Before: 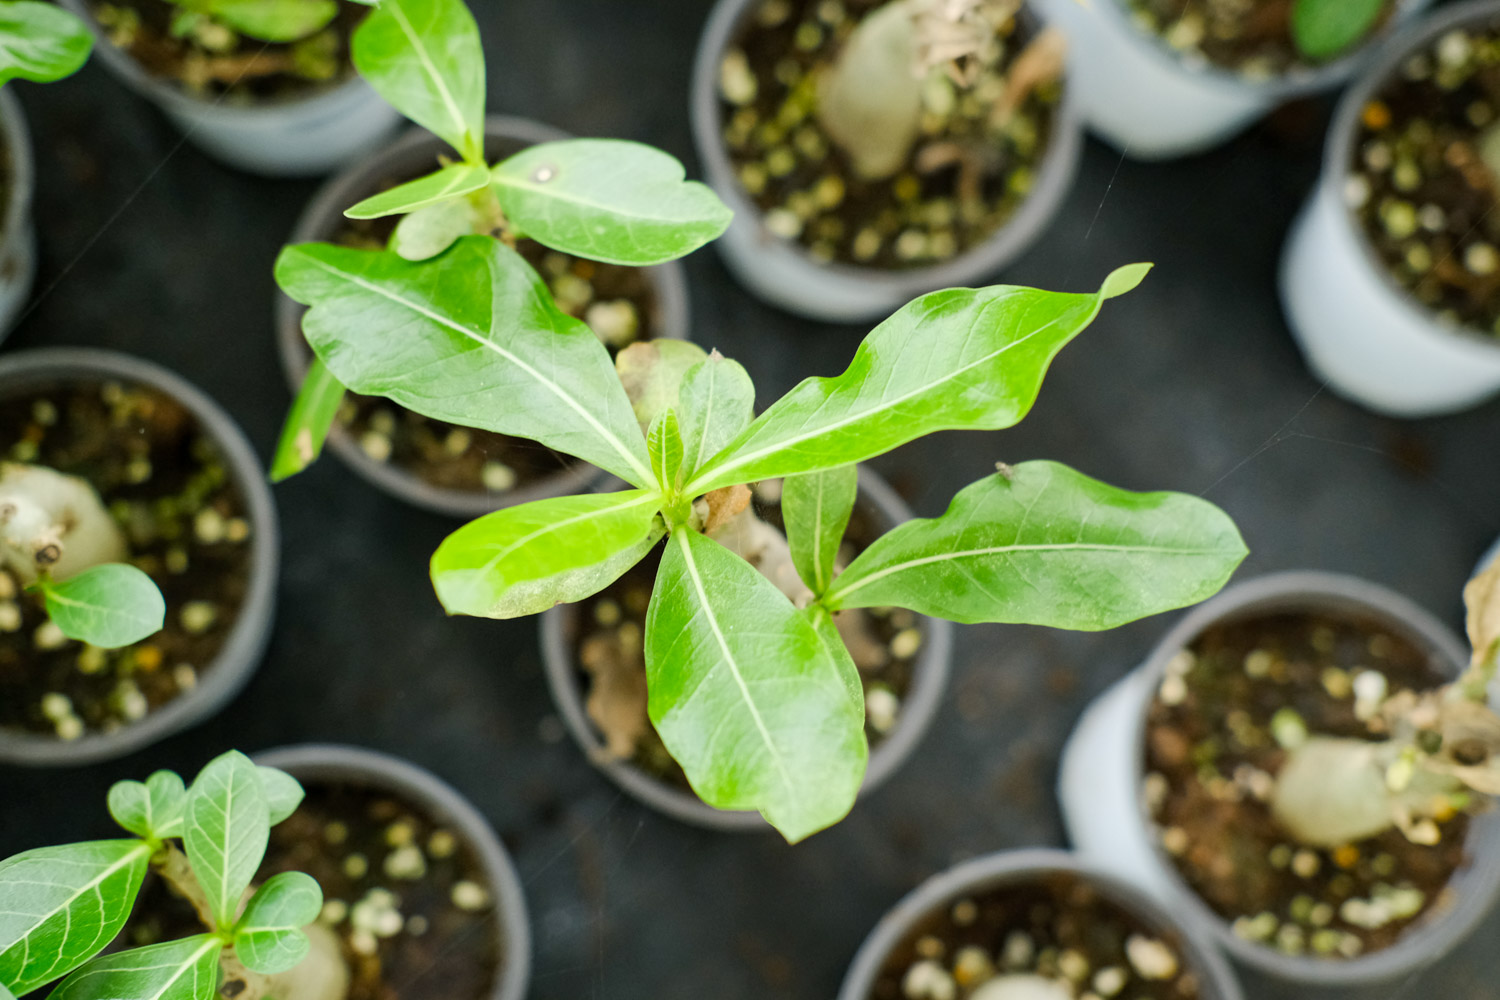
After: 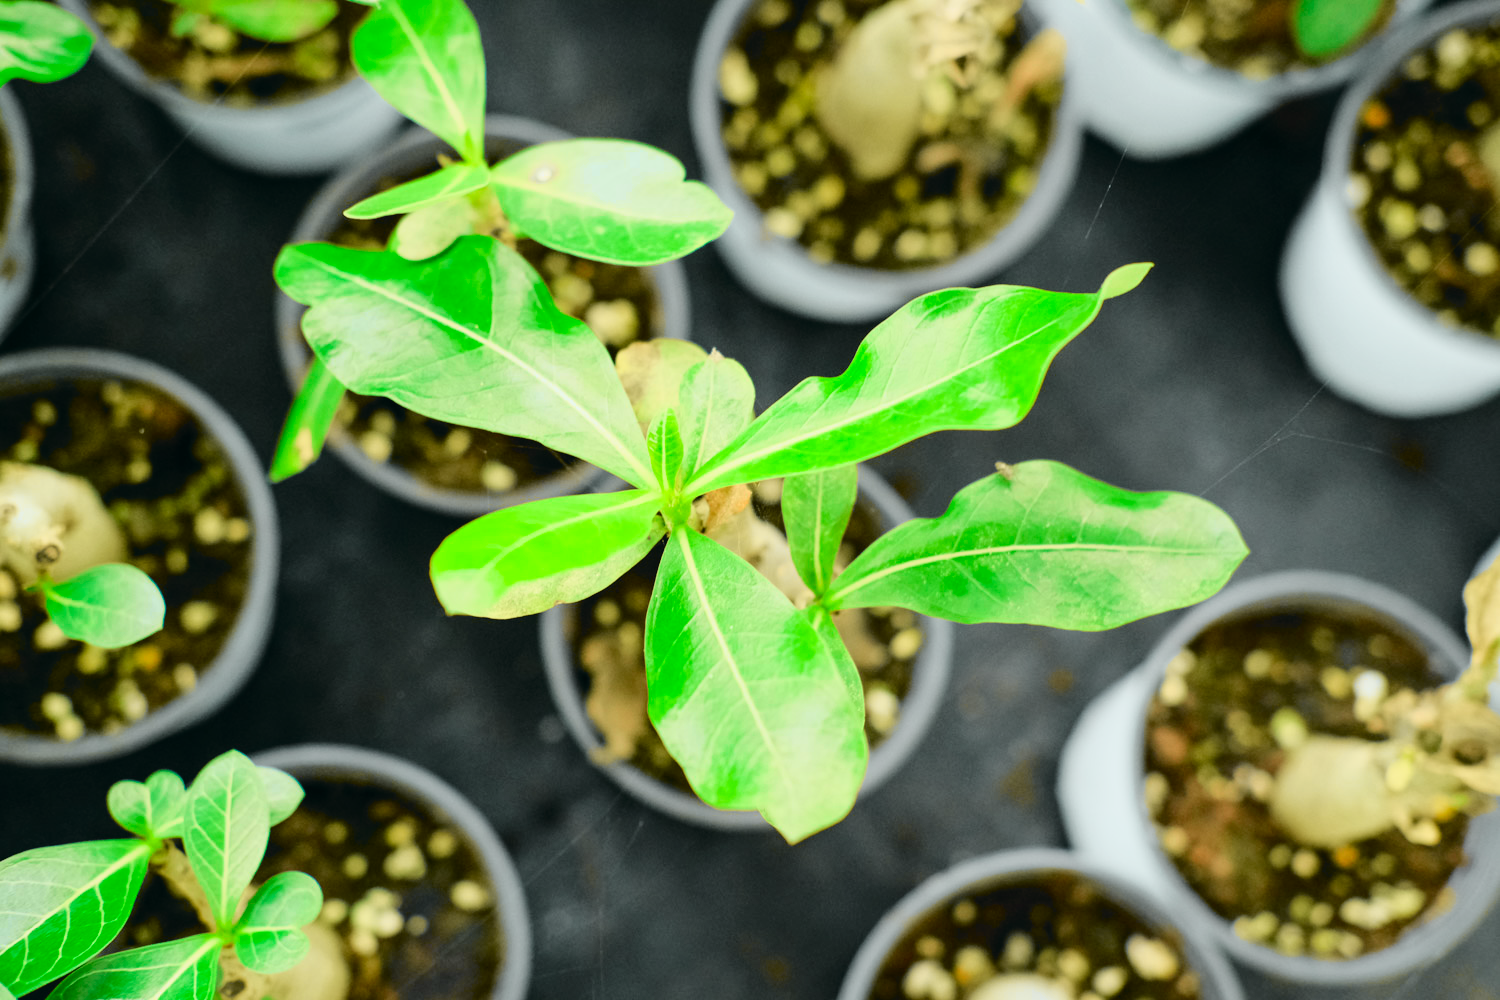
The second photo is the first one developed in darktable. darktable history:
tone curve: curves: ch0 [(0, 0.015) (0.084, 0.074) (0.162, 0.165) (0.304, 0.382) (0.466, 0.576) (0.654, 0.741) (0.848, 0.906) (0.984, 0.963)]; ch1 [(0, 0) (0.34, 0.235) (0.46, 0.46) (0.515, 0.502) (0.553, 0.567) (0.764, 0.815) (1, 1)]; ch2 [(0, 0) (0.44, 0.458) (0.479, 0.492) (0.524, 0.507) (0.547, 0.579) (0.673, 0.712) (1, 1)], color space Lab, independent channels, preserve colors none
